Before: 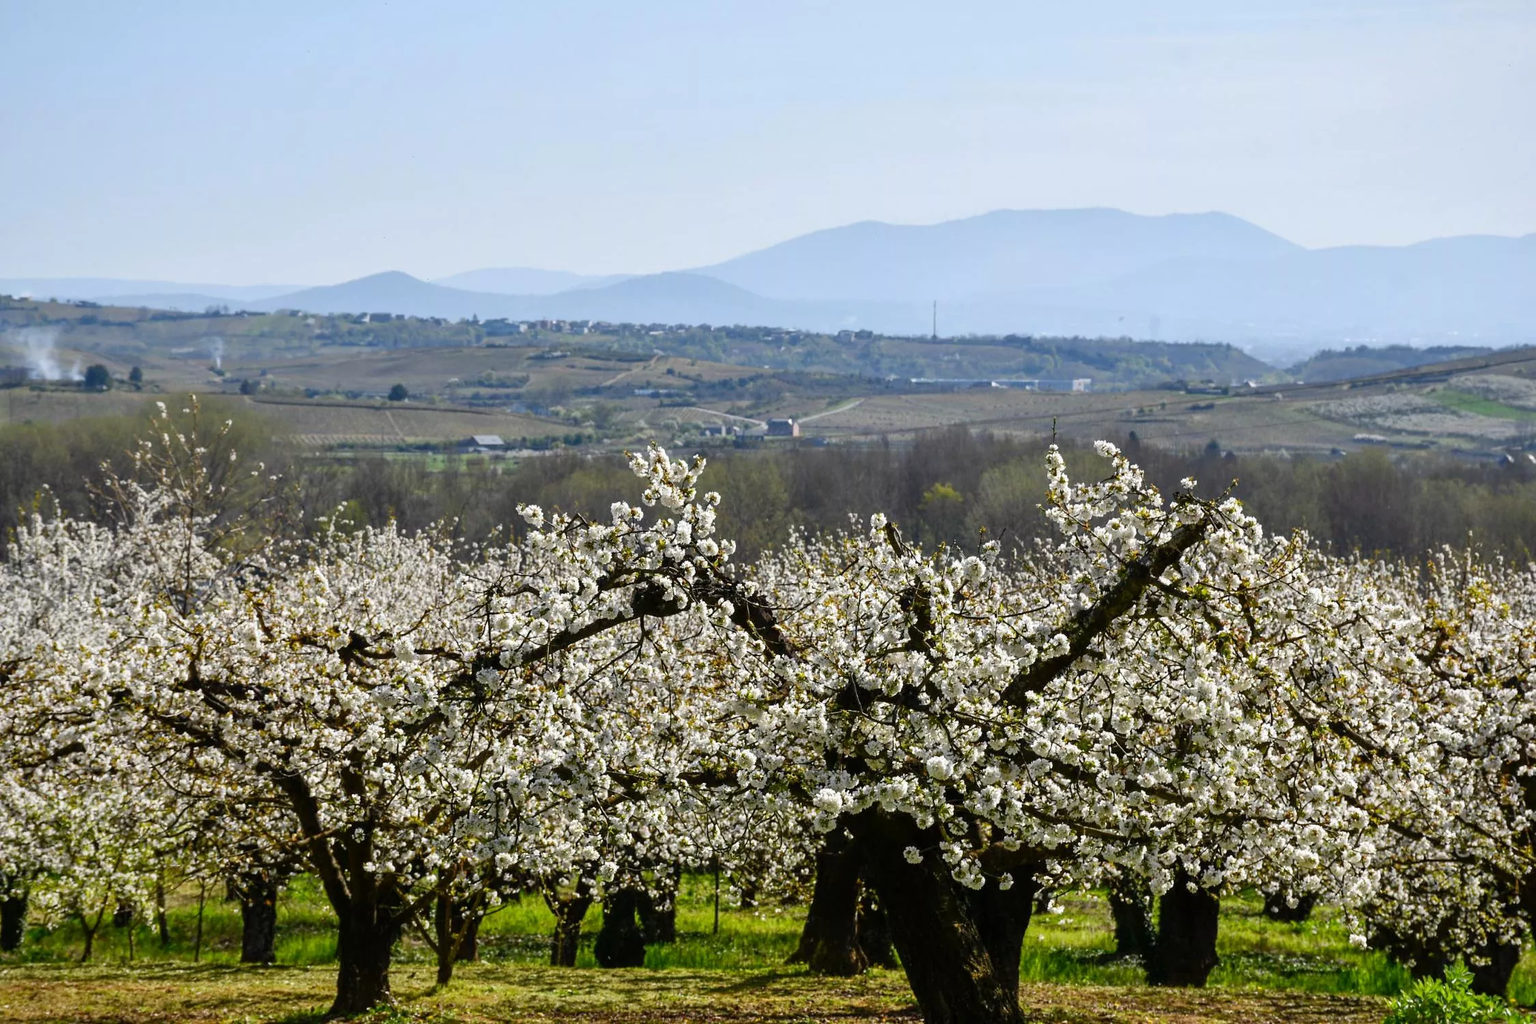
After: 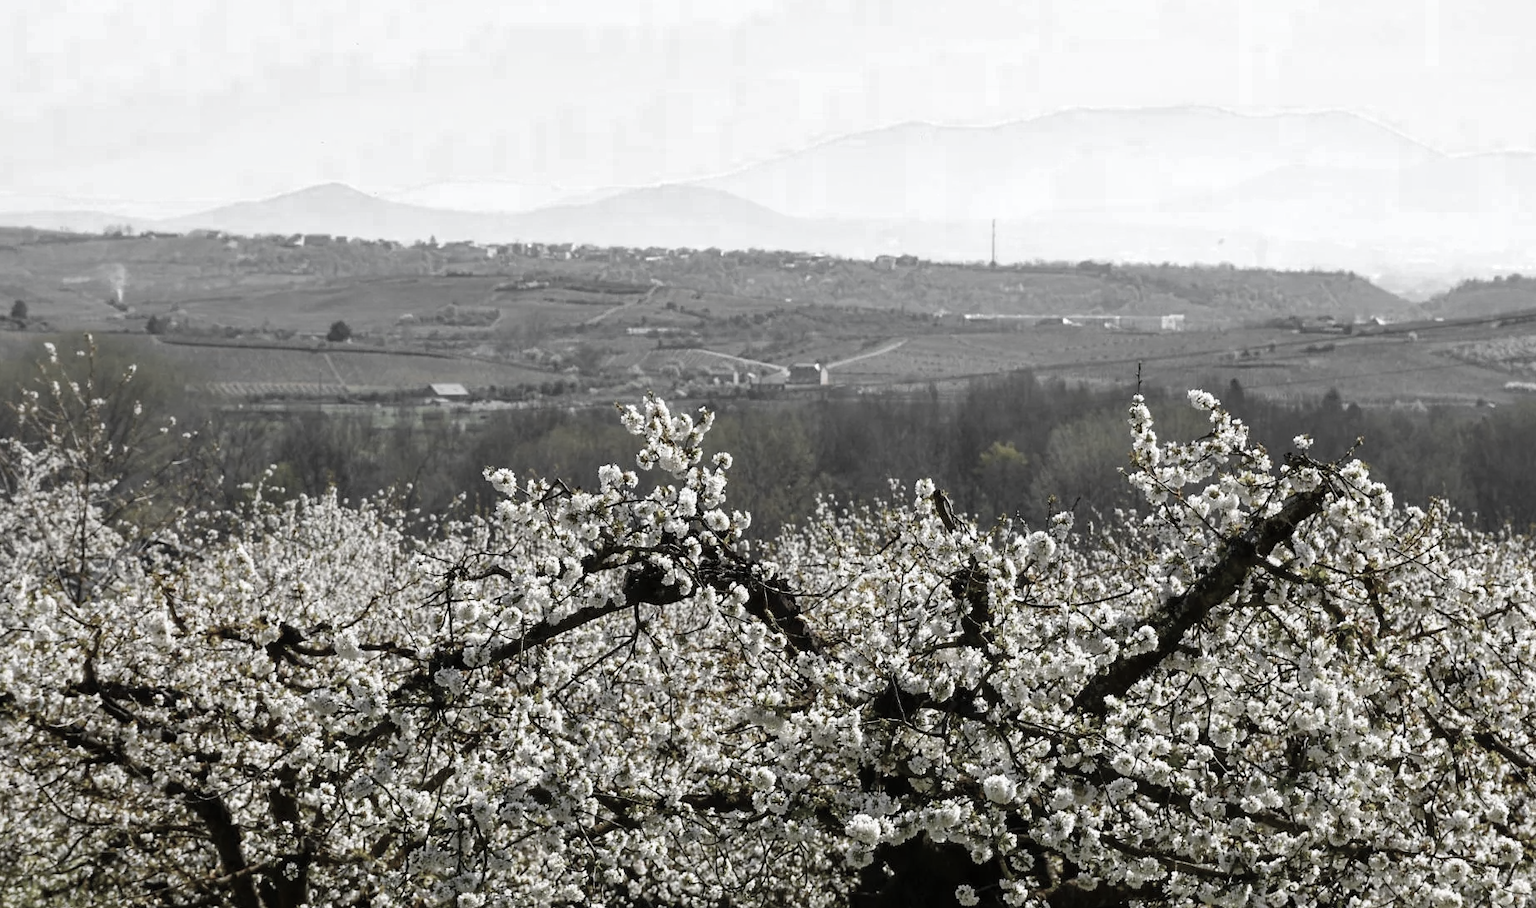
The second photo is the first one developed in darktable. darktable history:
color zones: curves: ch0 [(0, 0.613) (0.01, 0.613) (0.245, 0.448) (0.498, 0.529) (0.642, 0.665) (0.879, 0.777) (0.99, 0.613)]; ch1 [(0, 0.035) (0.121, 0.189) (0.259, 0.197) (0.415, 0.061) (0.589, 0.022) (0.732, 0.022) (0.857, 0.026) (0.991, 0.053)]
crop: left 7.856%, top 11.836%, right 10.12%, bottom 15.387%
white balance: emerald 1
